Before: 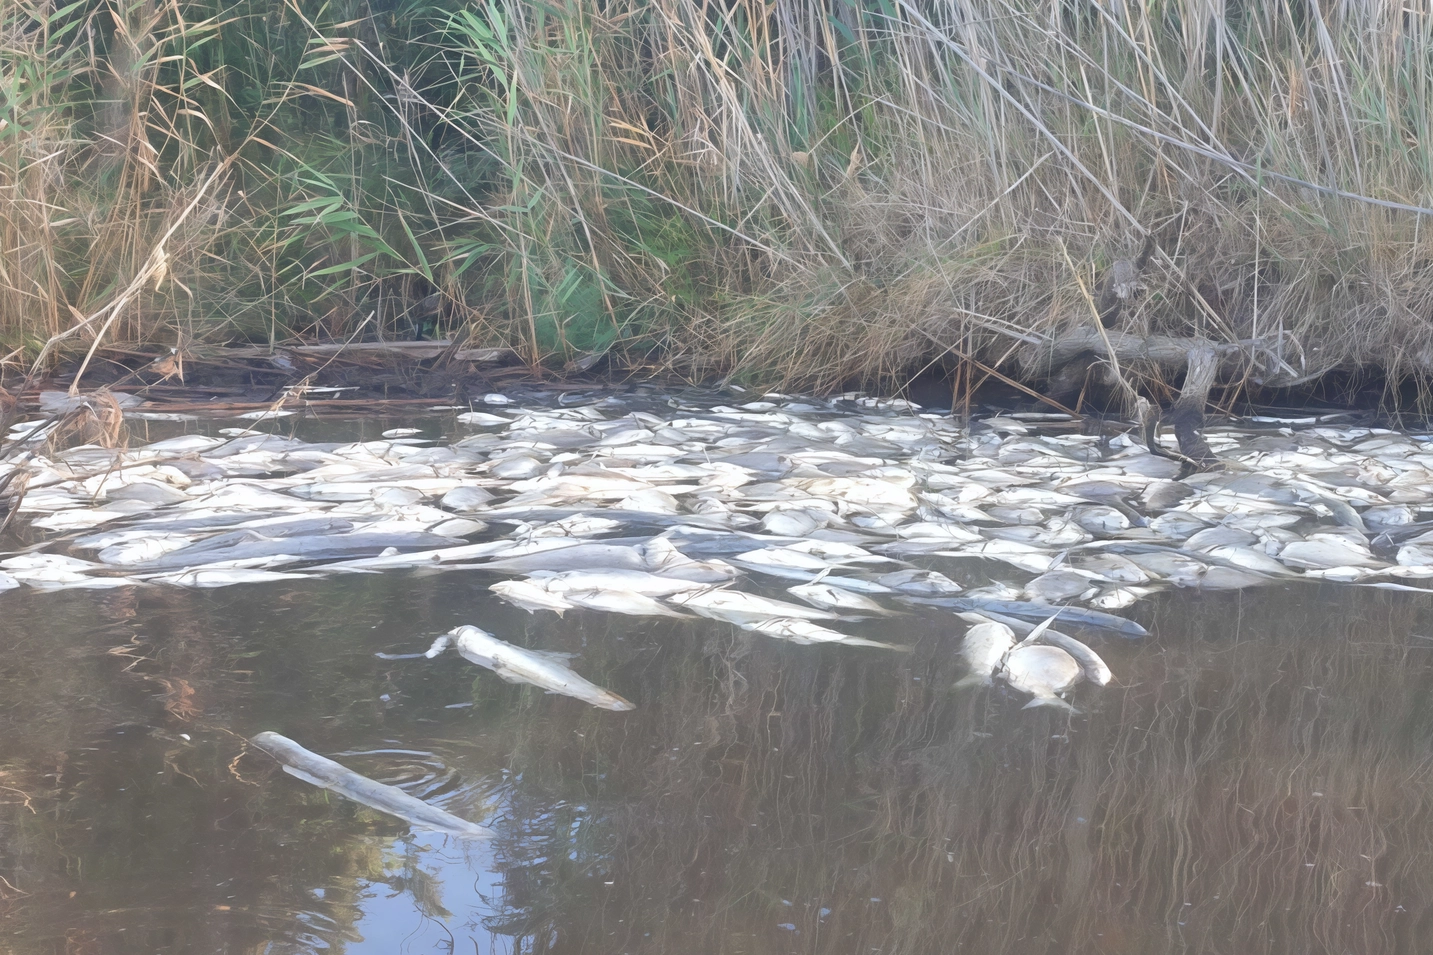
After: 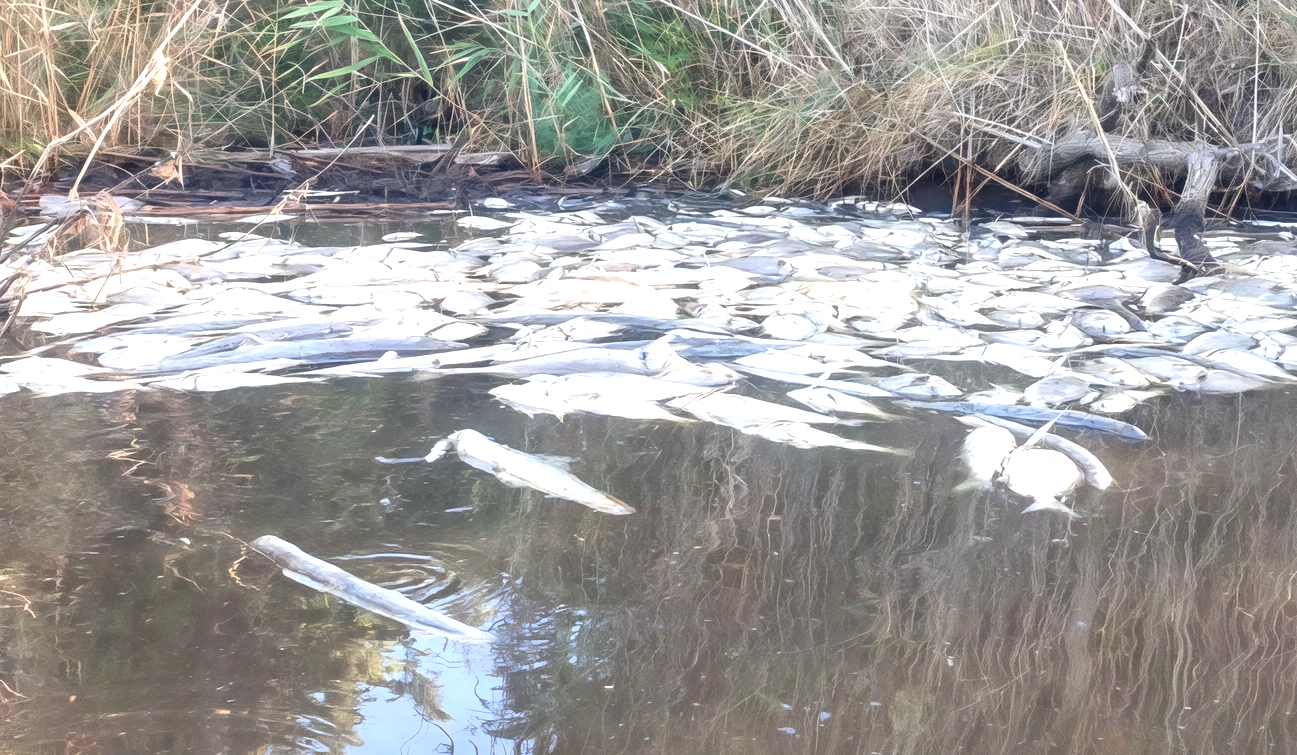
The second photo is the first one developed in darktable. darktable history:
color balance rgb: perceptual saturation grading › global saturation -0.426%, perceptual brilliance grading › global brilliance 10.173%, perceptual brilliance grading › shadows 14.62%, global vibrance 20%
contrast brightness saturation: contrast 0.146, brightness -0.012, saturation 0.097
local contrast: detail 161%
crop: top 20.619%, right 9.429%, bottom 0.275%
